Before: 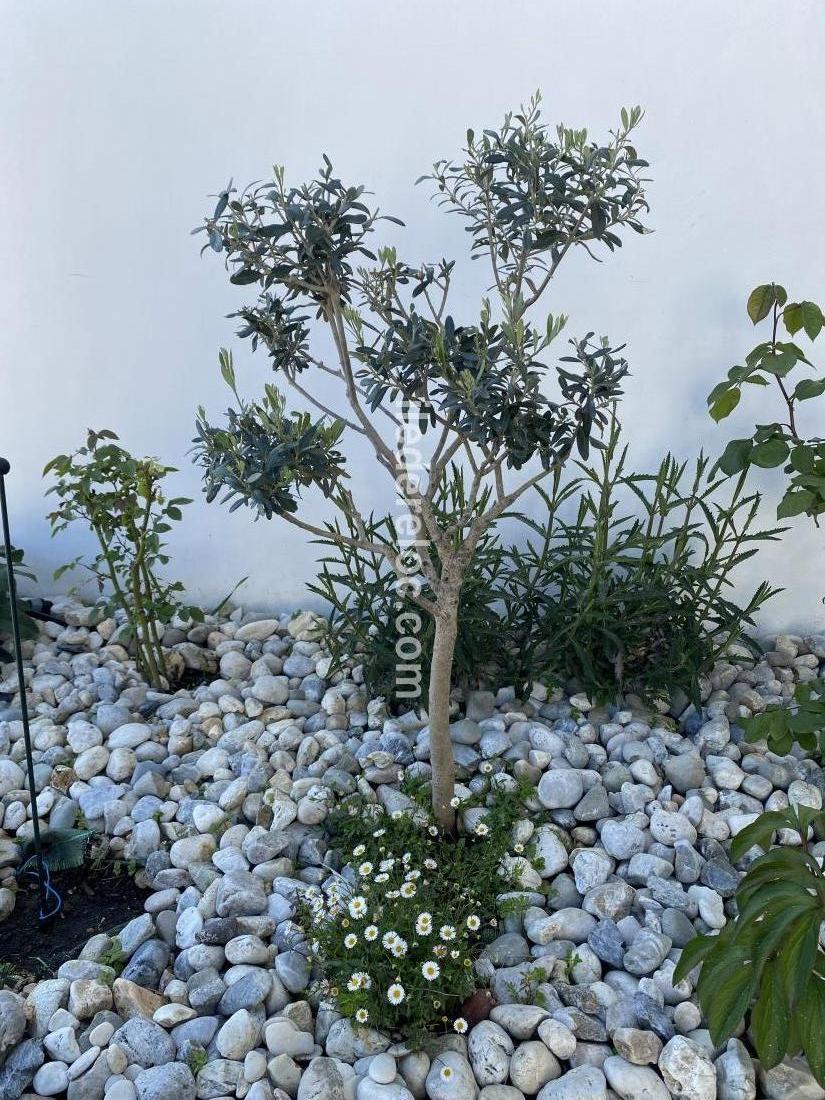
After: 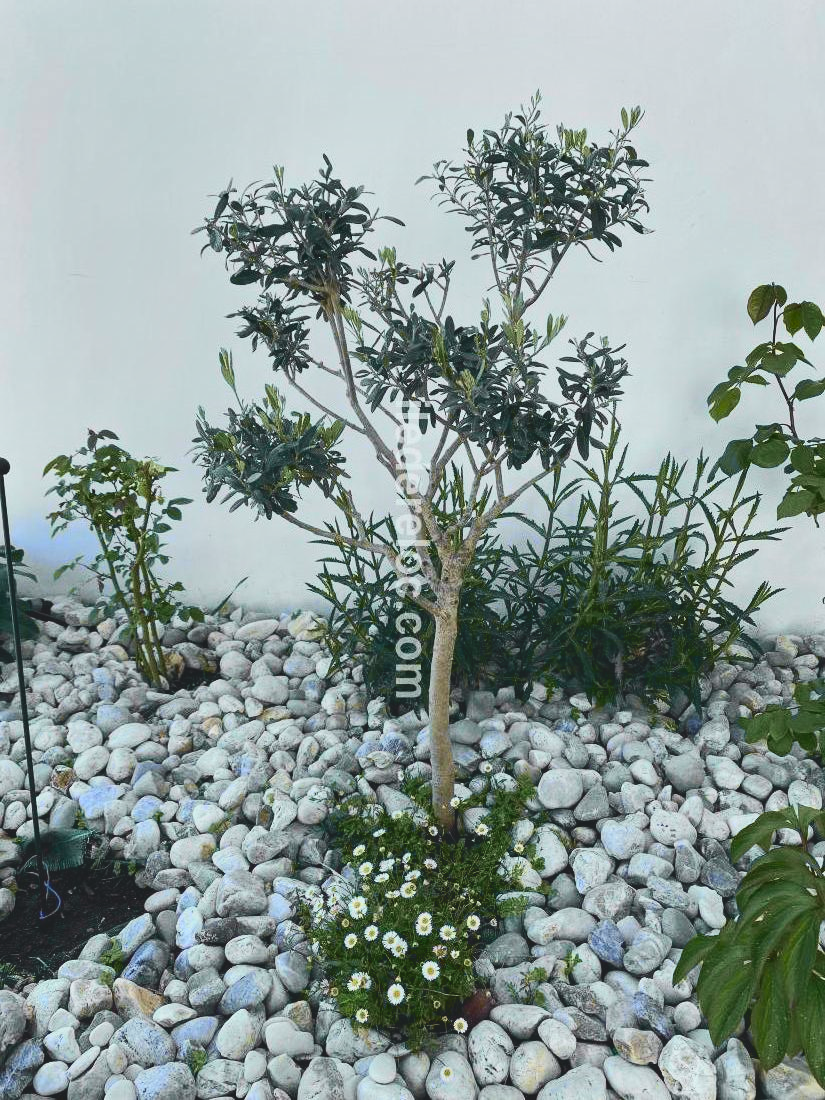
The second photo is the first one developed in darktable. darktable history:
shadows and highlights: shadows 12, white point adjustment 1.2, soften with gaussian
tone curve: curves: ch0 [(0, 0.11) (0.181, 0.223) (0.405, 0.46) (0.456, 0.528) (0.634, 0.728) (0.877, 0.89) (0.984, 0.935)]; ch1 [(0, 0.052) (0.443, 0.43) (0.492, 0.485) (0.566, 0.579) (0.595, 0.625) (0.608, 0.654) (0.65, 0.708) (1, 0.961)]; ch2 [(0, 0) (0.33, 0.301) (0.421, 0.443) (0.447, 0.489) (0.495, 0.492) (0.537, 0.57) (0.586, 0.591) (0.663, 0.686) (1, 1)], color space Lab, independent channels, preserve colors none
